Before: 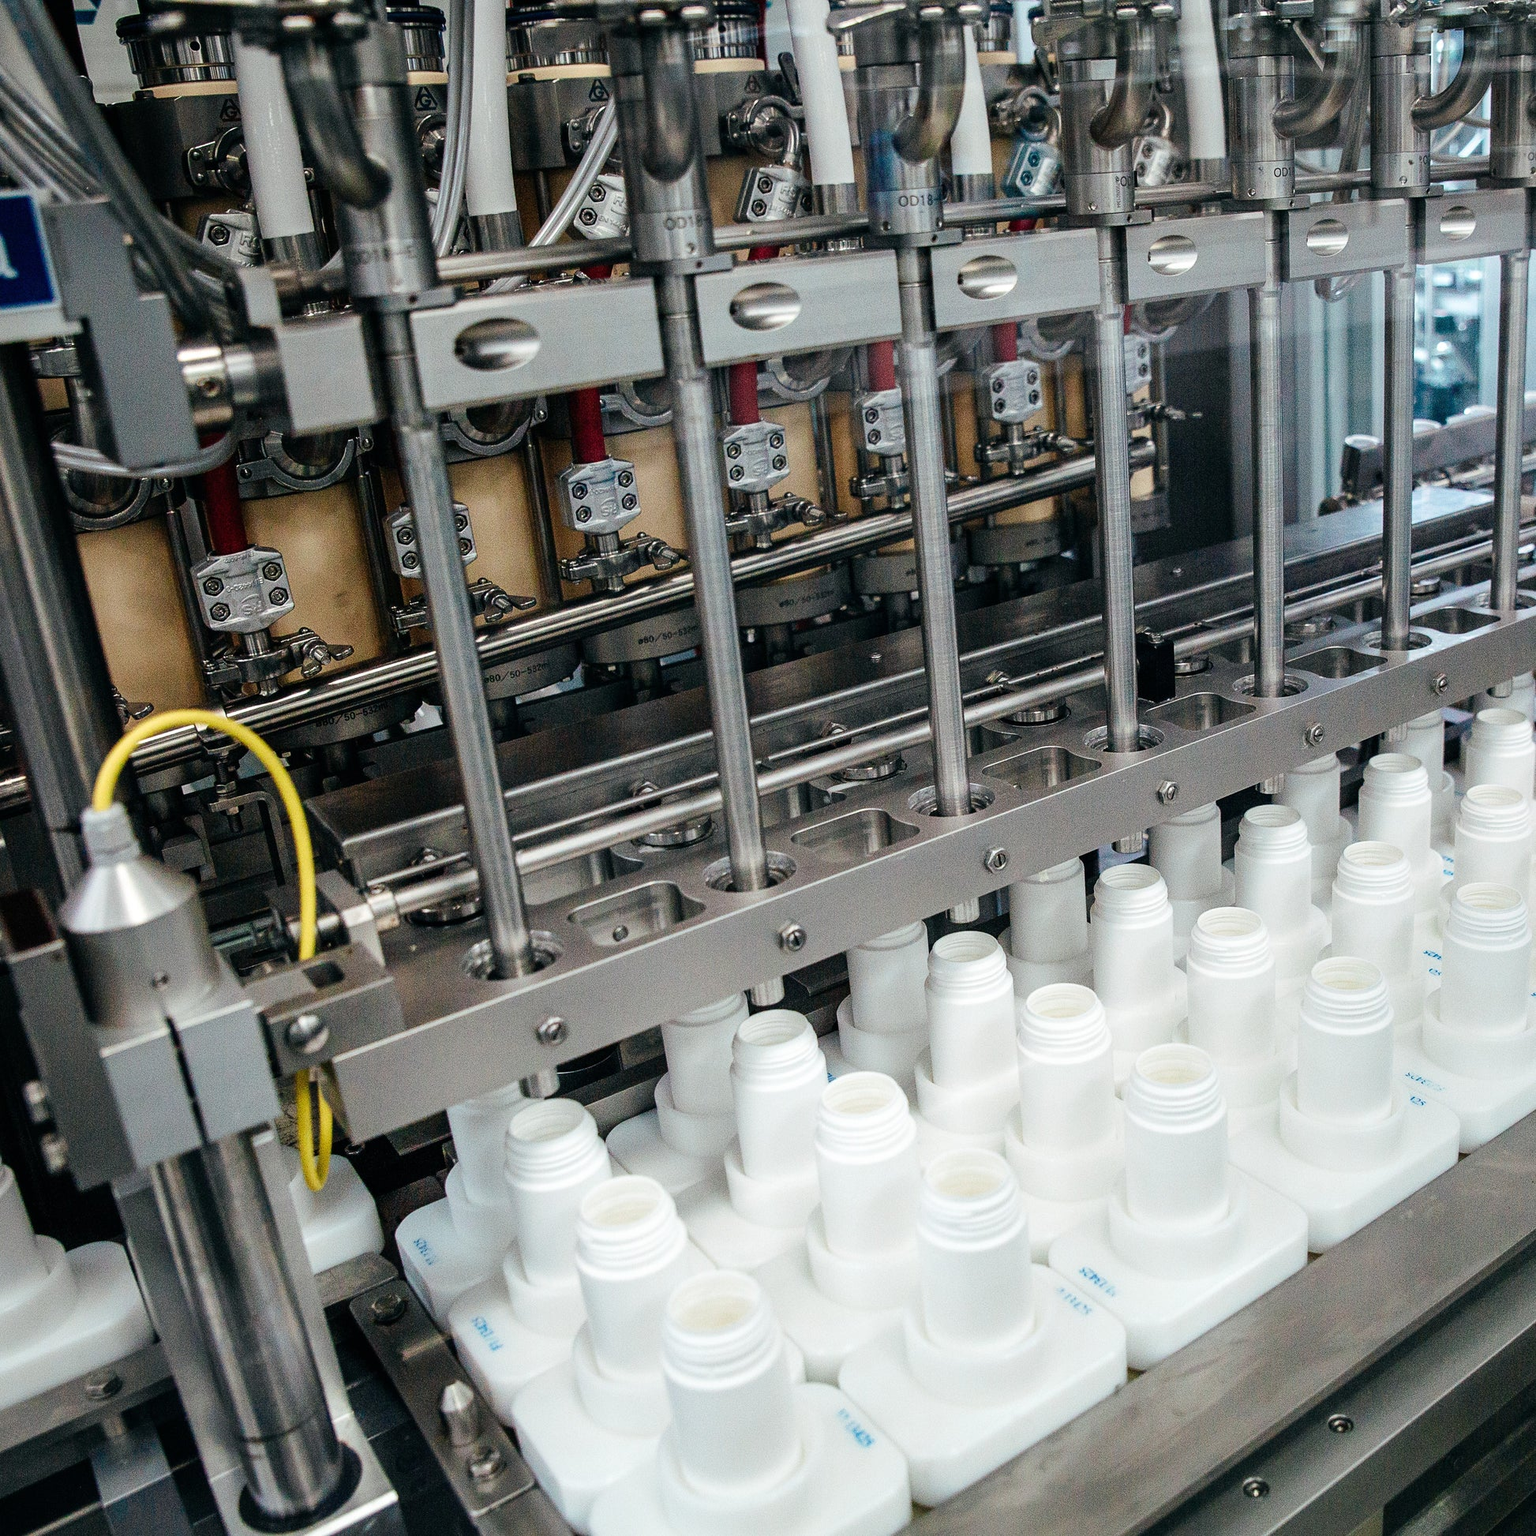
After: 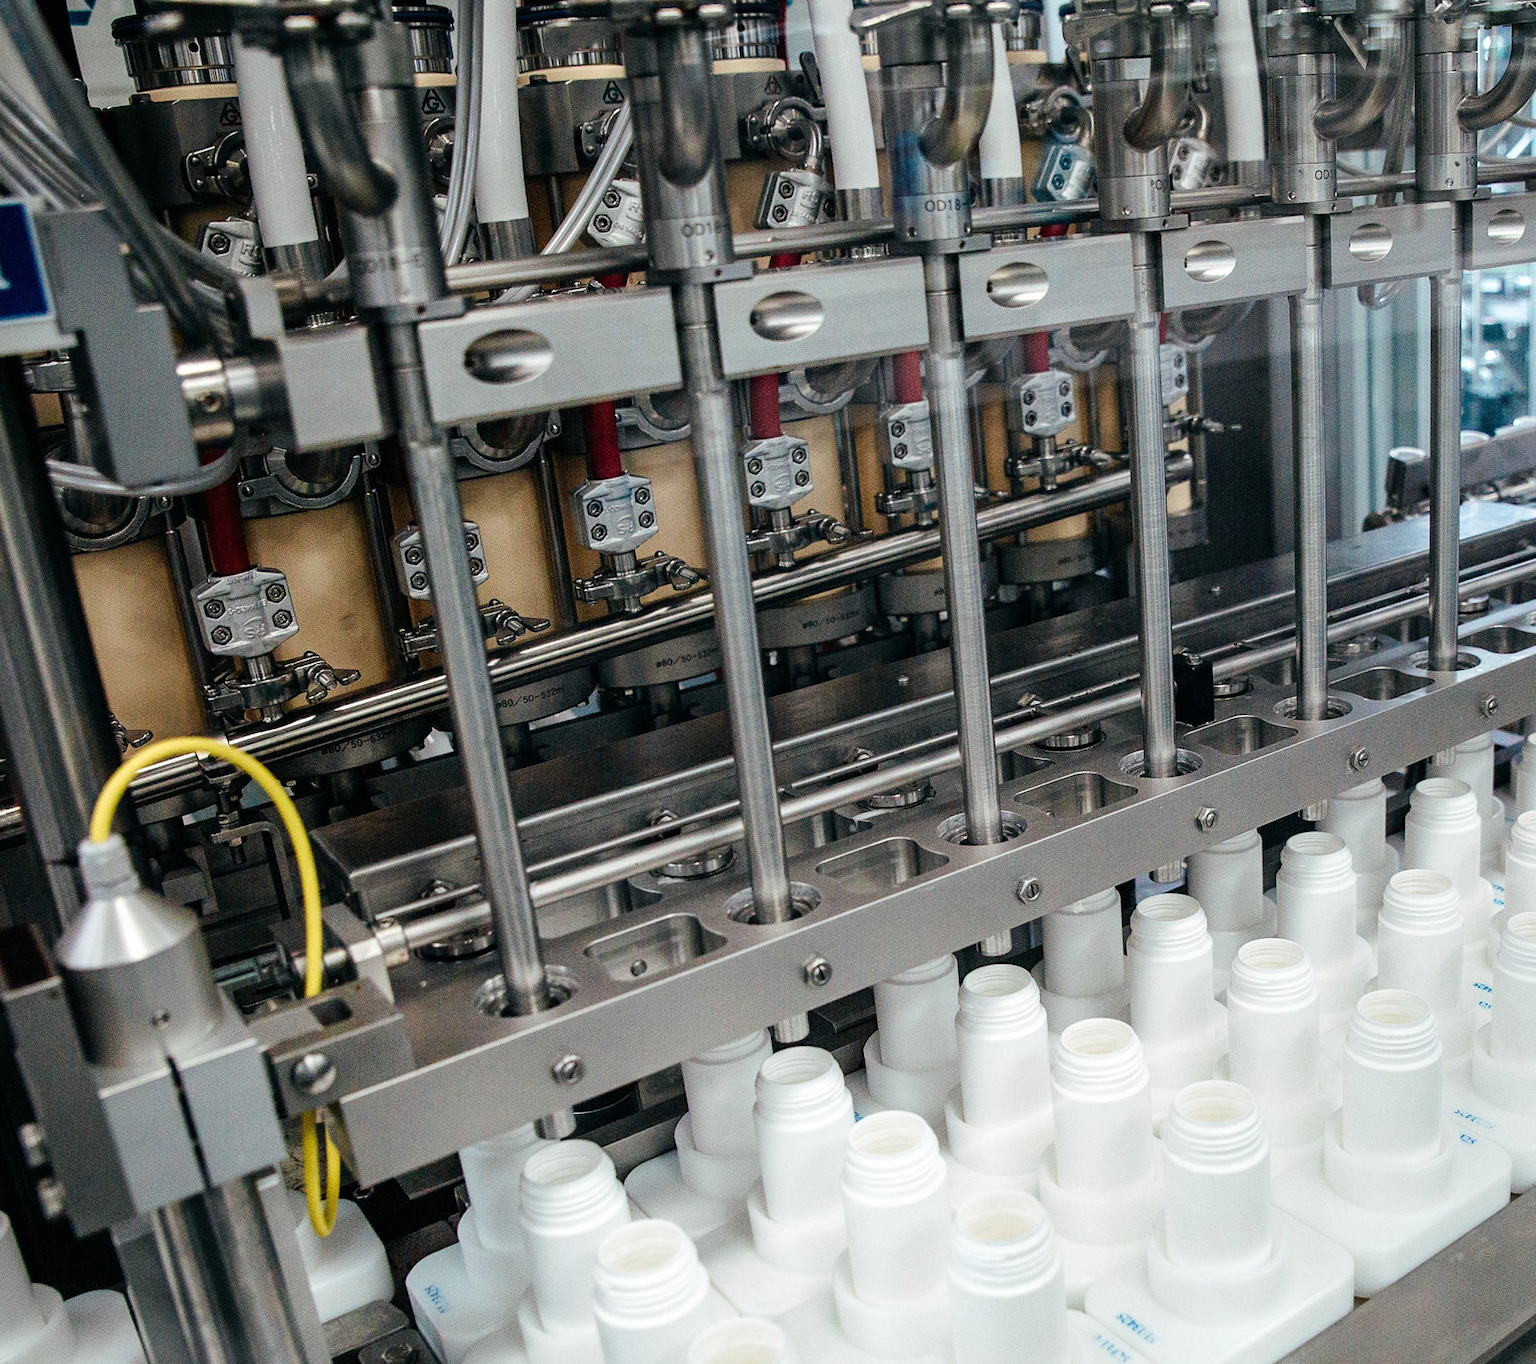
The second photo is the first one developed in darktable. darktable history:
crop and rotate: angle 0.2°, left 0.275%, right 3.127%, bottom 14.18%
